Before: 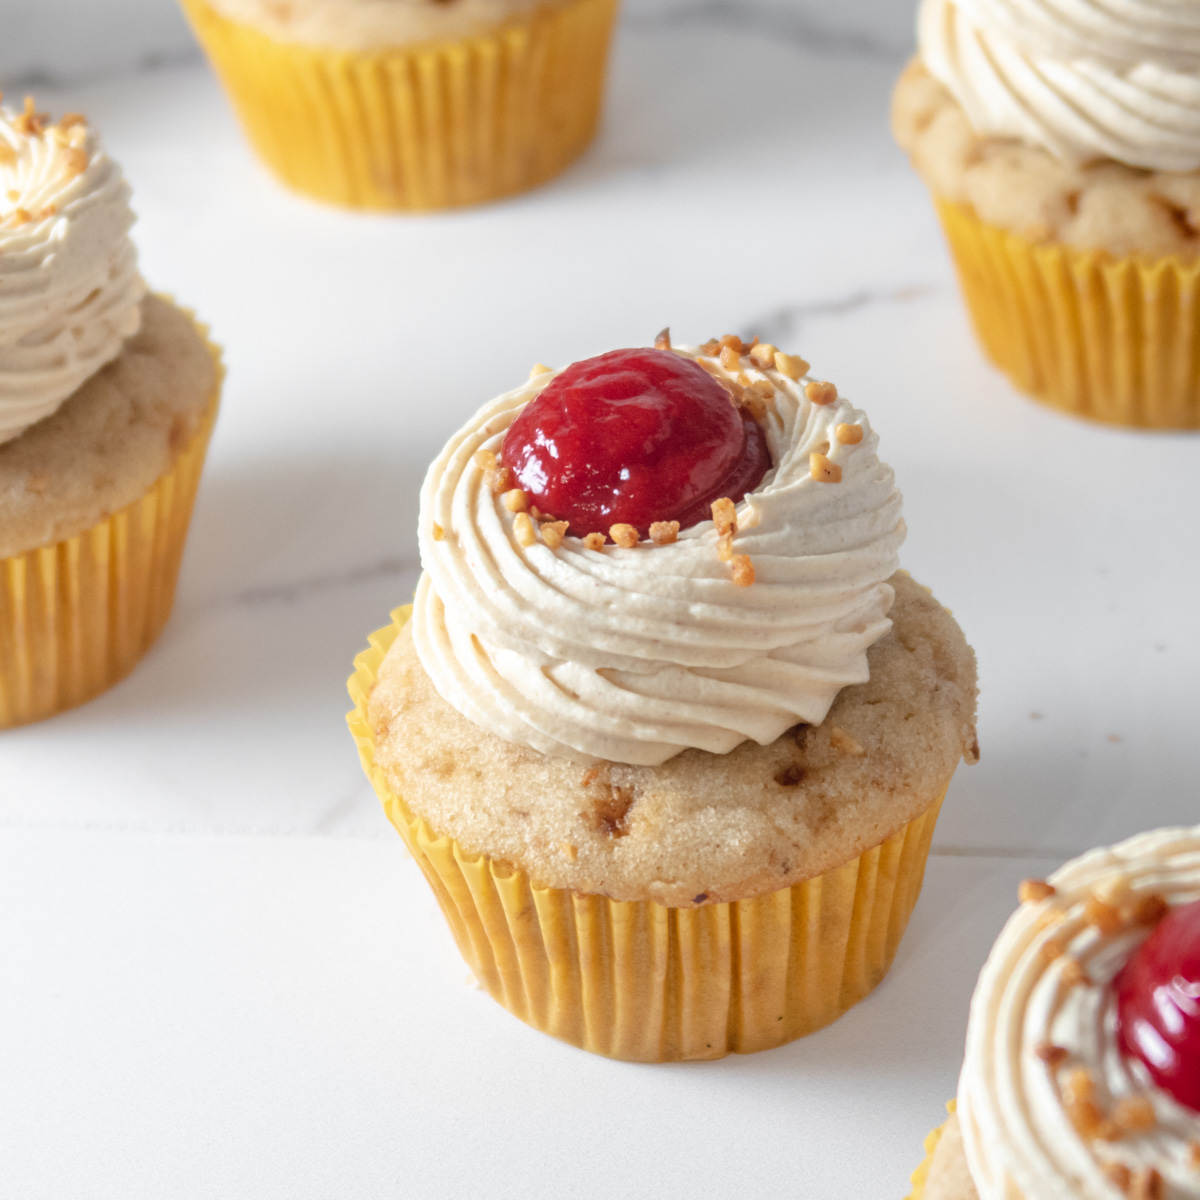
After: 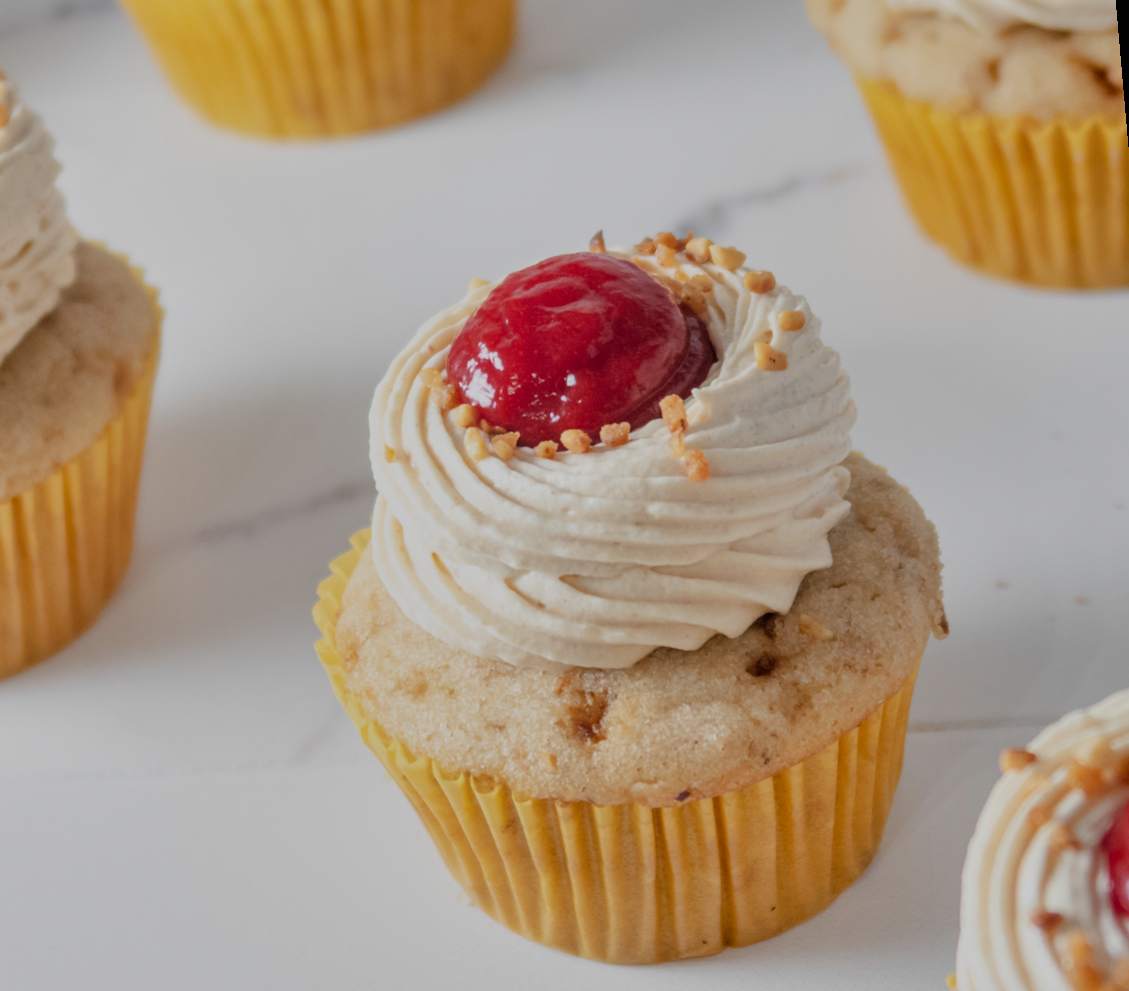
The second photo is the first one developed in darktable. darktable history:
filmic rgb: black relative exposure -7.15 EV, white relative exposure 5.36 EV, hardness 3.02
shadows and highlights: soften with gaussian
crop and rotate: left 2.536%, right 1.107%, bottom 2.246%
exposure: black level correction 0.001, compensate highlight preservation false
rotate and perspective: rotation -5°, crop left 0.05, crop right 0.952, crop top 0.11, crop bottom 0.89
